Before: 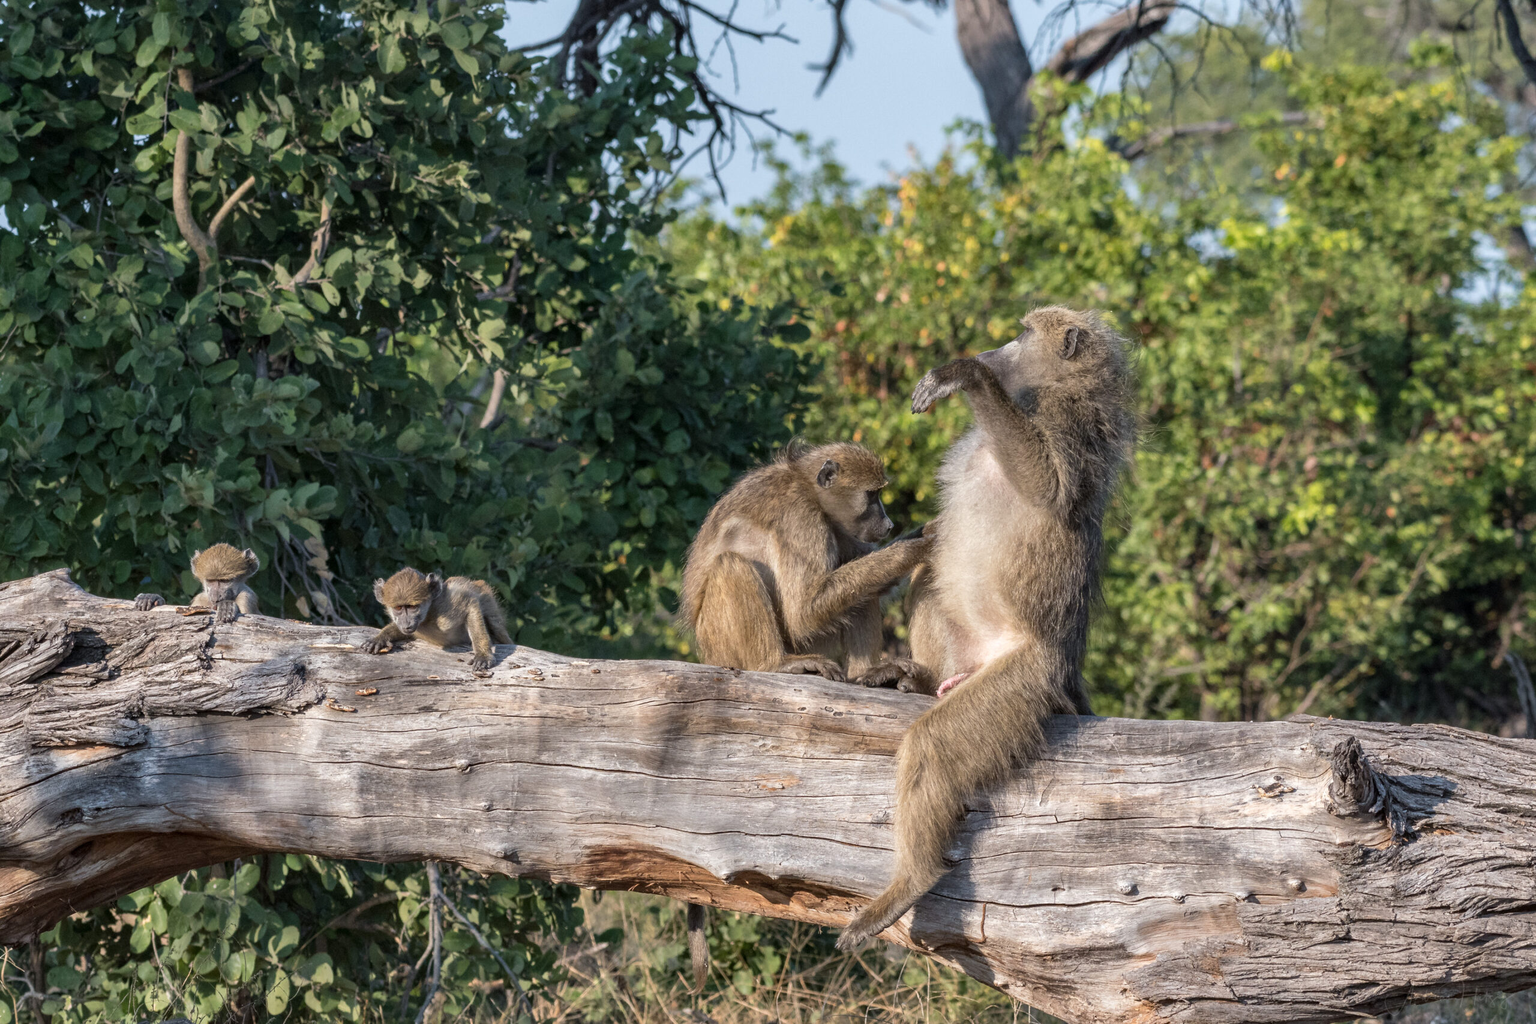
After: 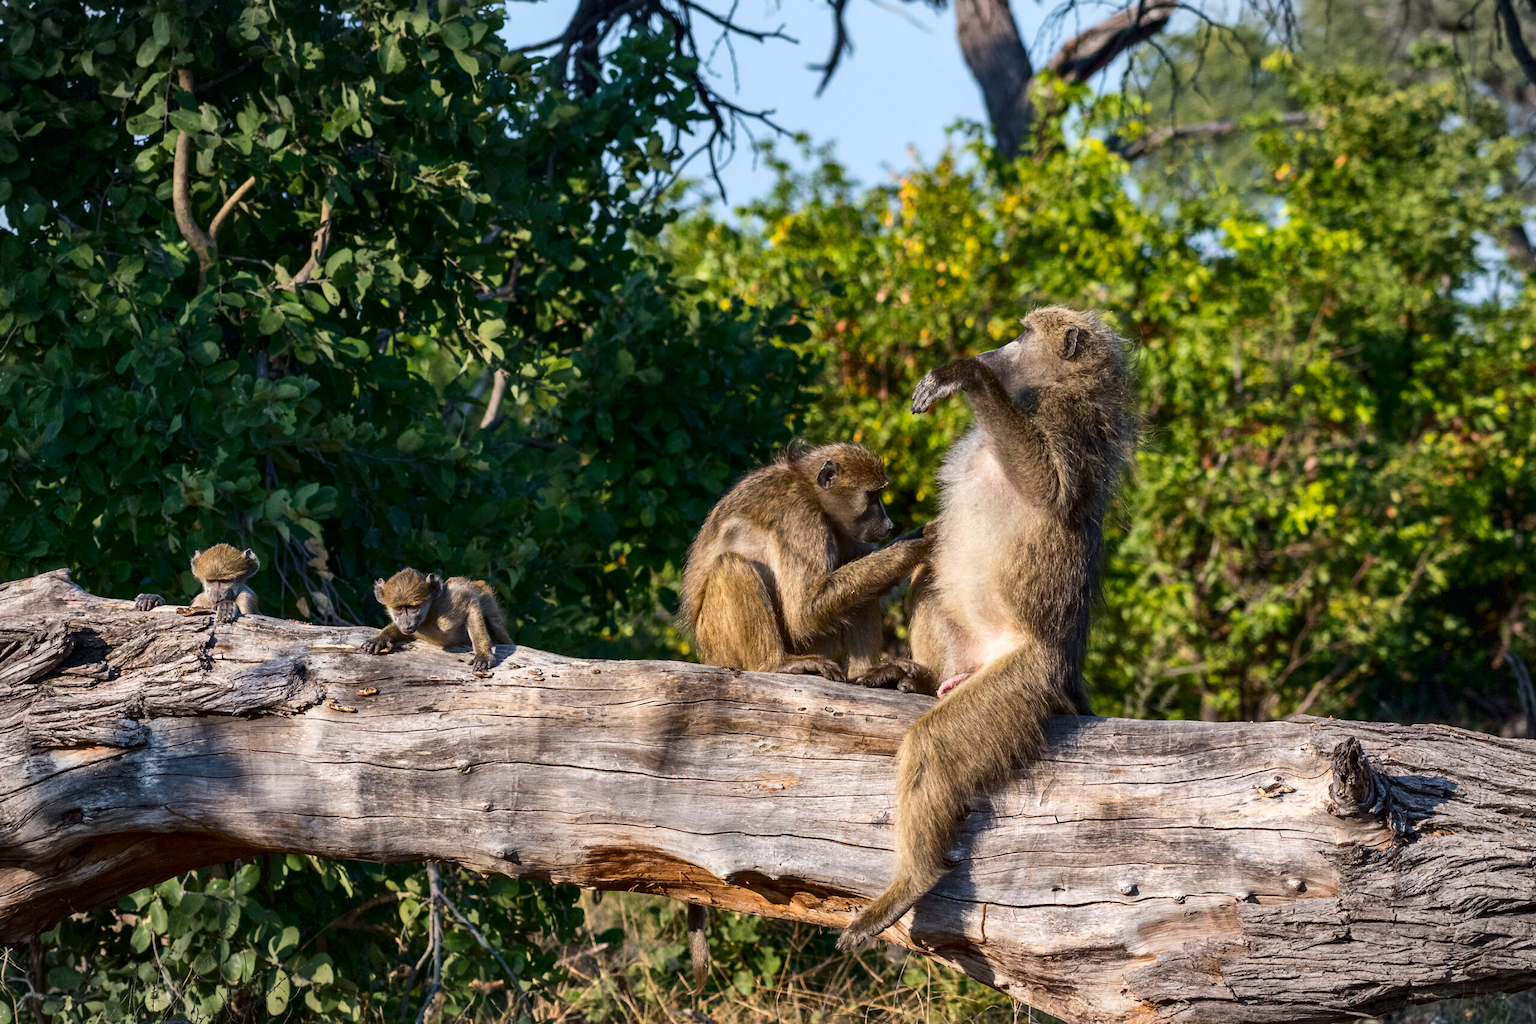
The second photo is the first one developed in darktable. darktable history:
color balance rgb: perceptual saturation grading › global saturation 20%, global vibrance 20%
vignetting: fall-off start 91%, fall-off radius 39.39%, brightness -0.182, saturation -0.3, width/height ratio 1.219, shape 1.3, dithering 8-bit output, unbound false
exposure: compensate highlight preservation false
contrast brightness saturation: contrast 0.2, brightness -0.11, saturation 0.1
